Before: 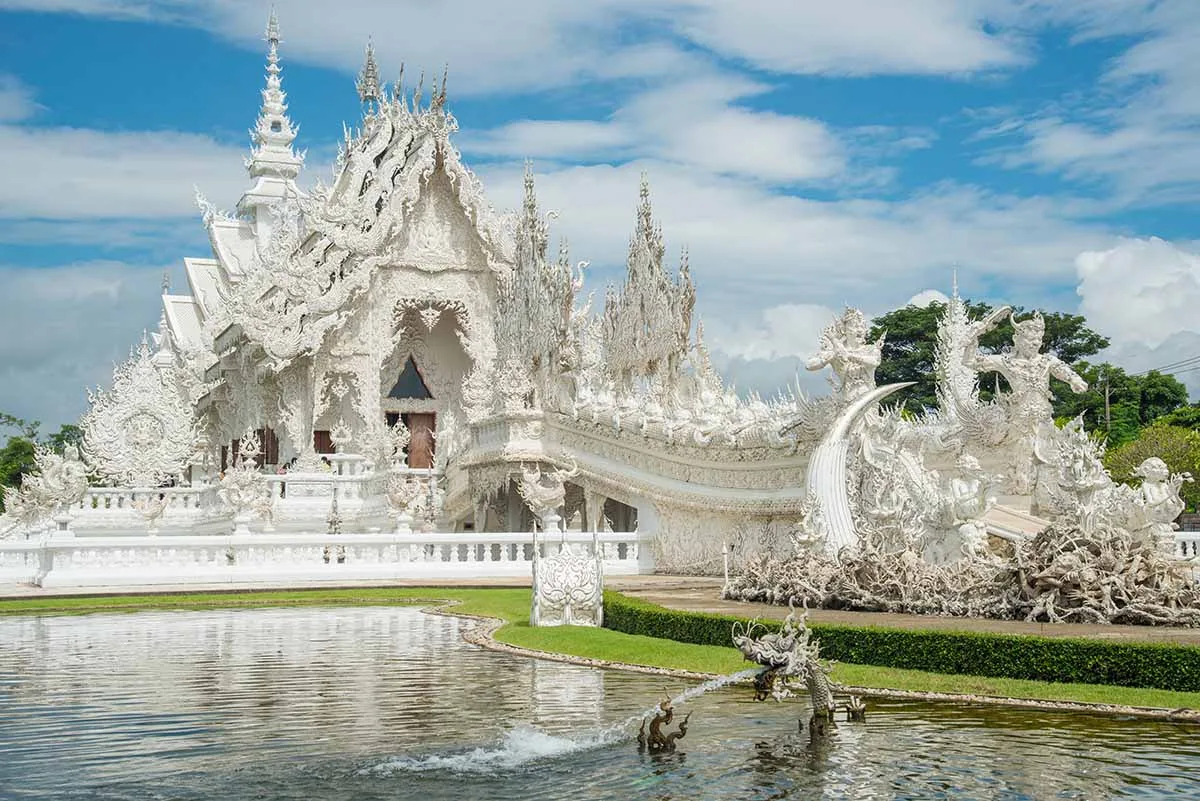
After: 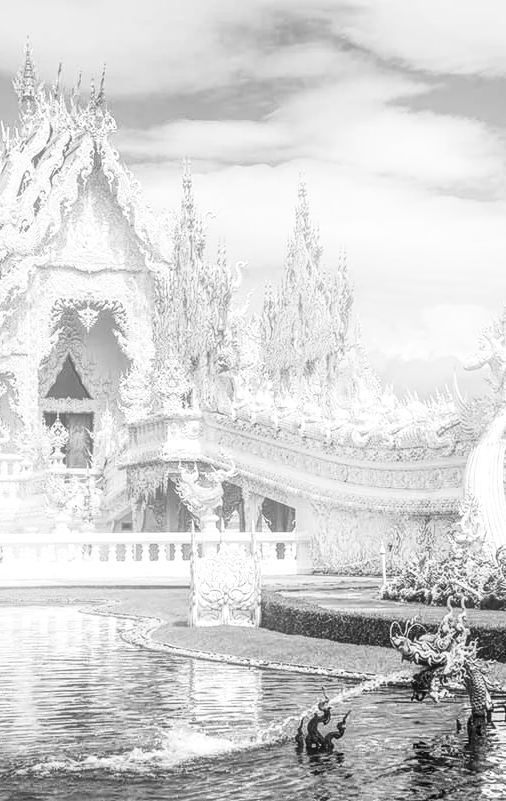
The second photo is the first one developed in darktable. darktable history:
crop: left 28.583%, right 29.231%
monochrome: a -3.63, b -0.465
local contrast: highlights 59%, detail 145%
bloom: size 16%, threshold 98%, strength 20%
contrast brightness saturation: contrast 0.28
